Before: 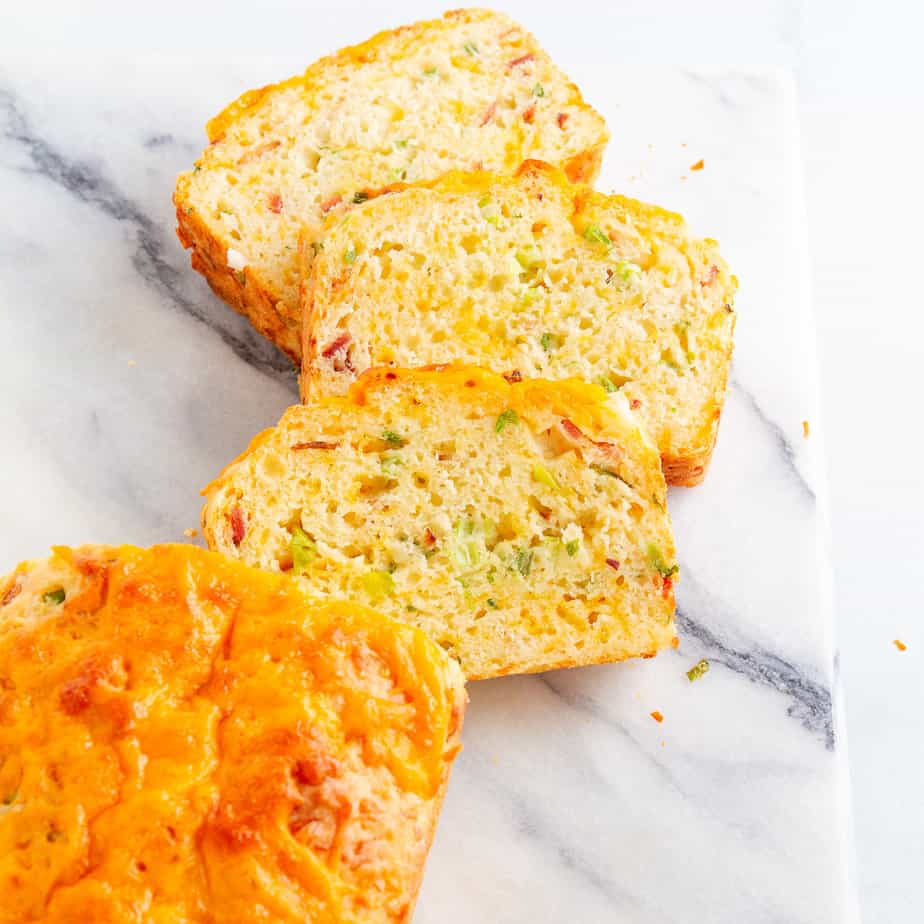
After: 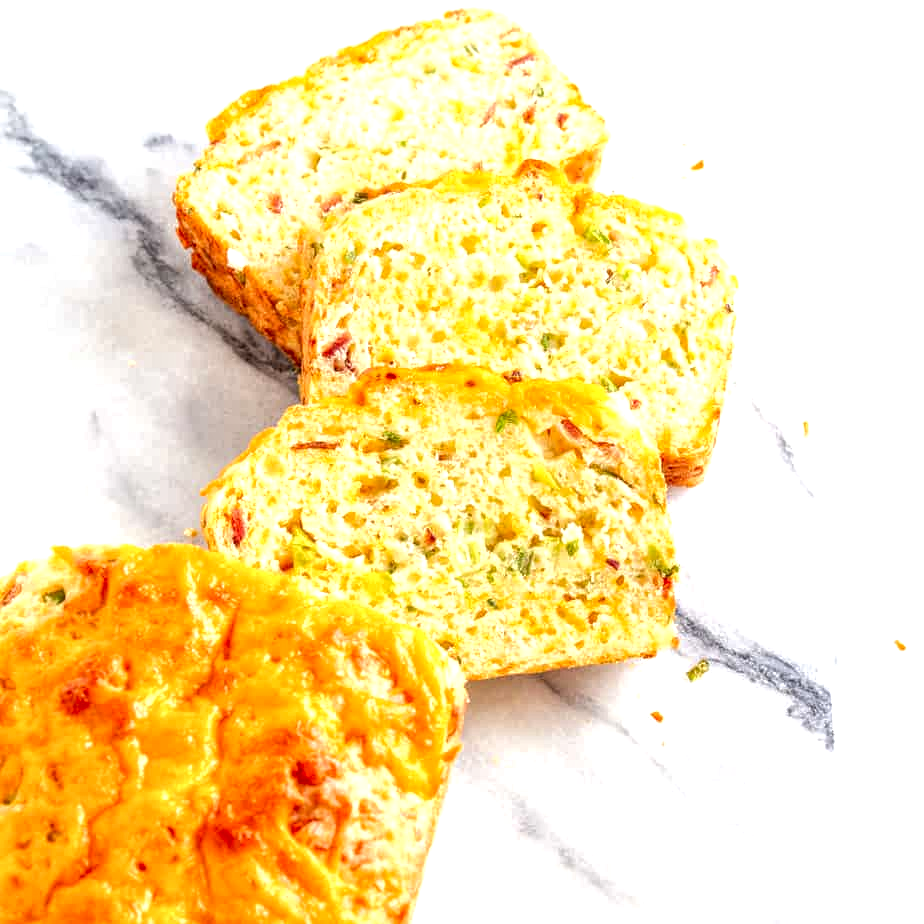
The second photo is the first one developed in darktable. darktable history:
exposure: exposure 0.492 EV, compensate highlight preservation false
local contrast: highlights 103%, shadows 100%, detail 201%, midtone range 0.2
